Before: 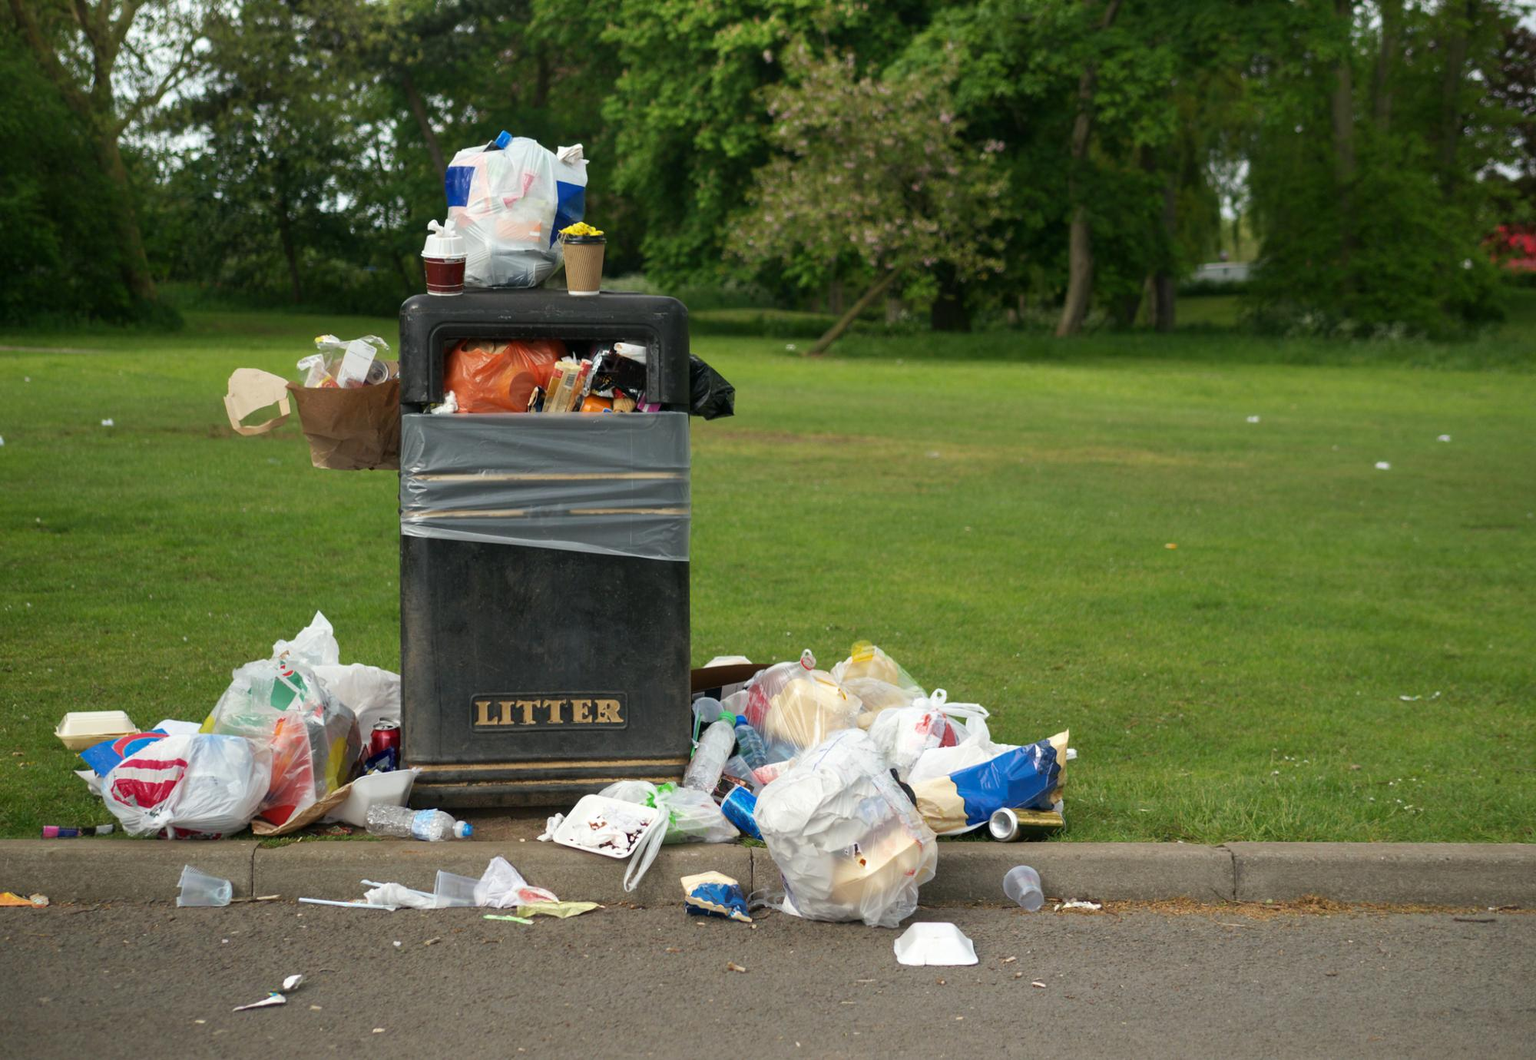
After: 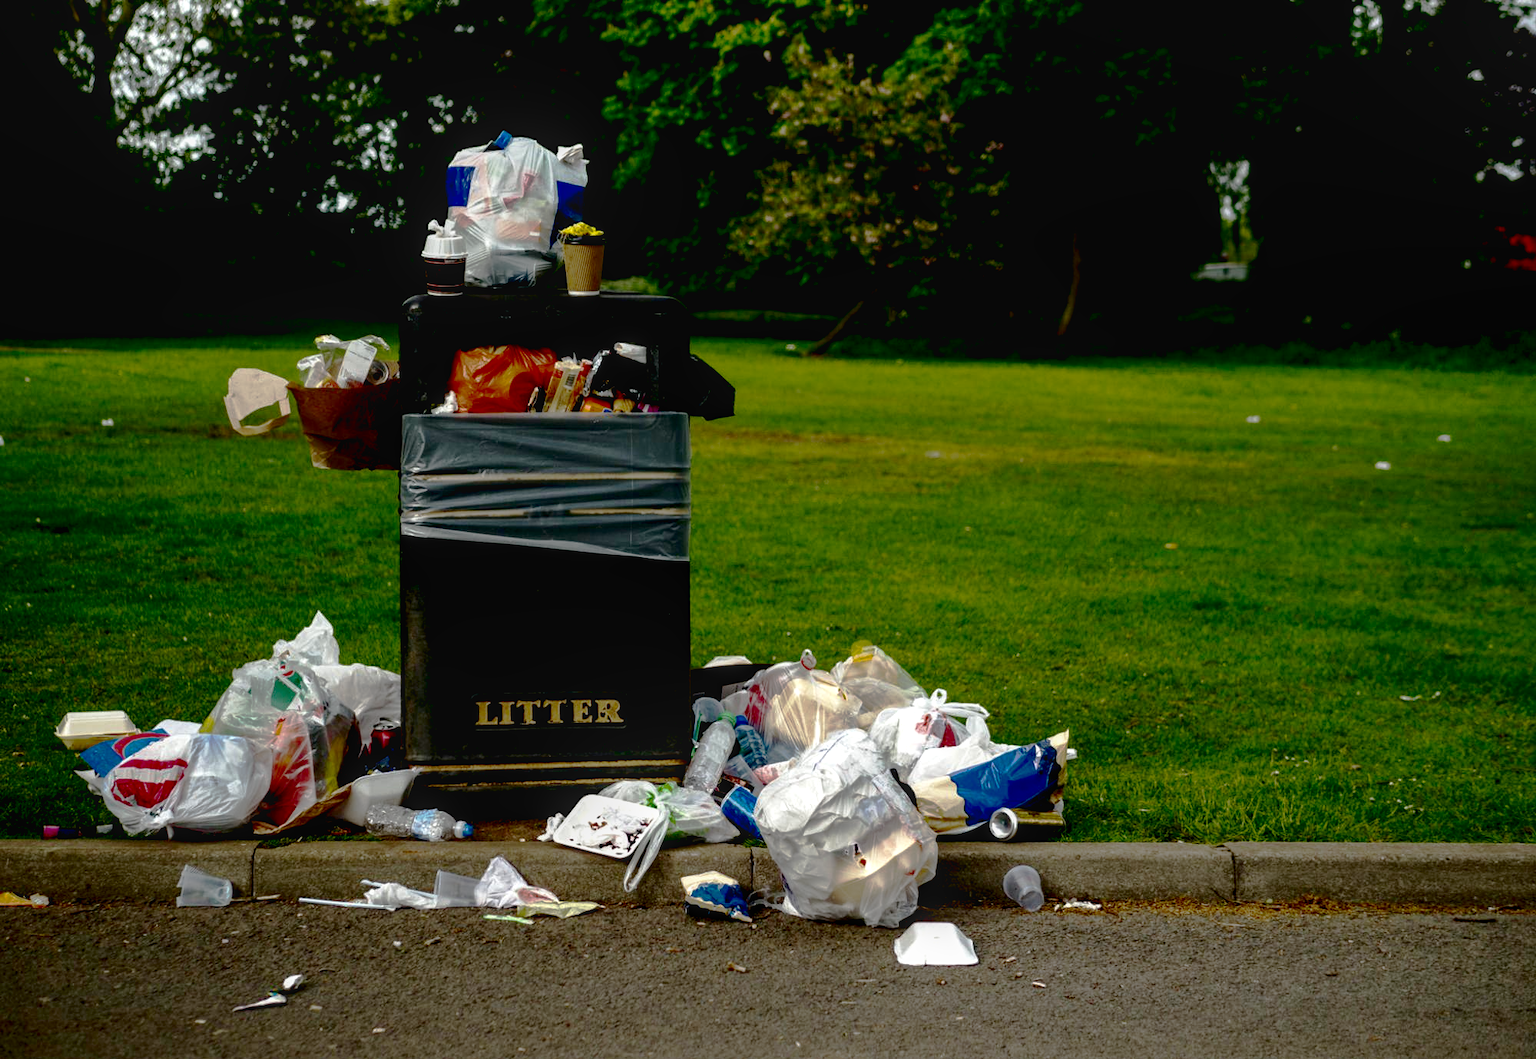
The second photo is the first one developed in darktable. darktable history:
local contrast: on, module defaults
contrast brightness saturation: brightness -0.514
base curve: curves: ch0 [(0.065, 0.026) (0.236, 0.358) (0.53, 0.546) (0.777, 0.841) (0.924, 0.992)], preserve colors none
